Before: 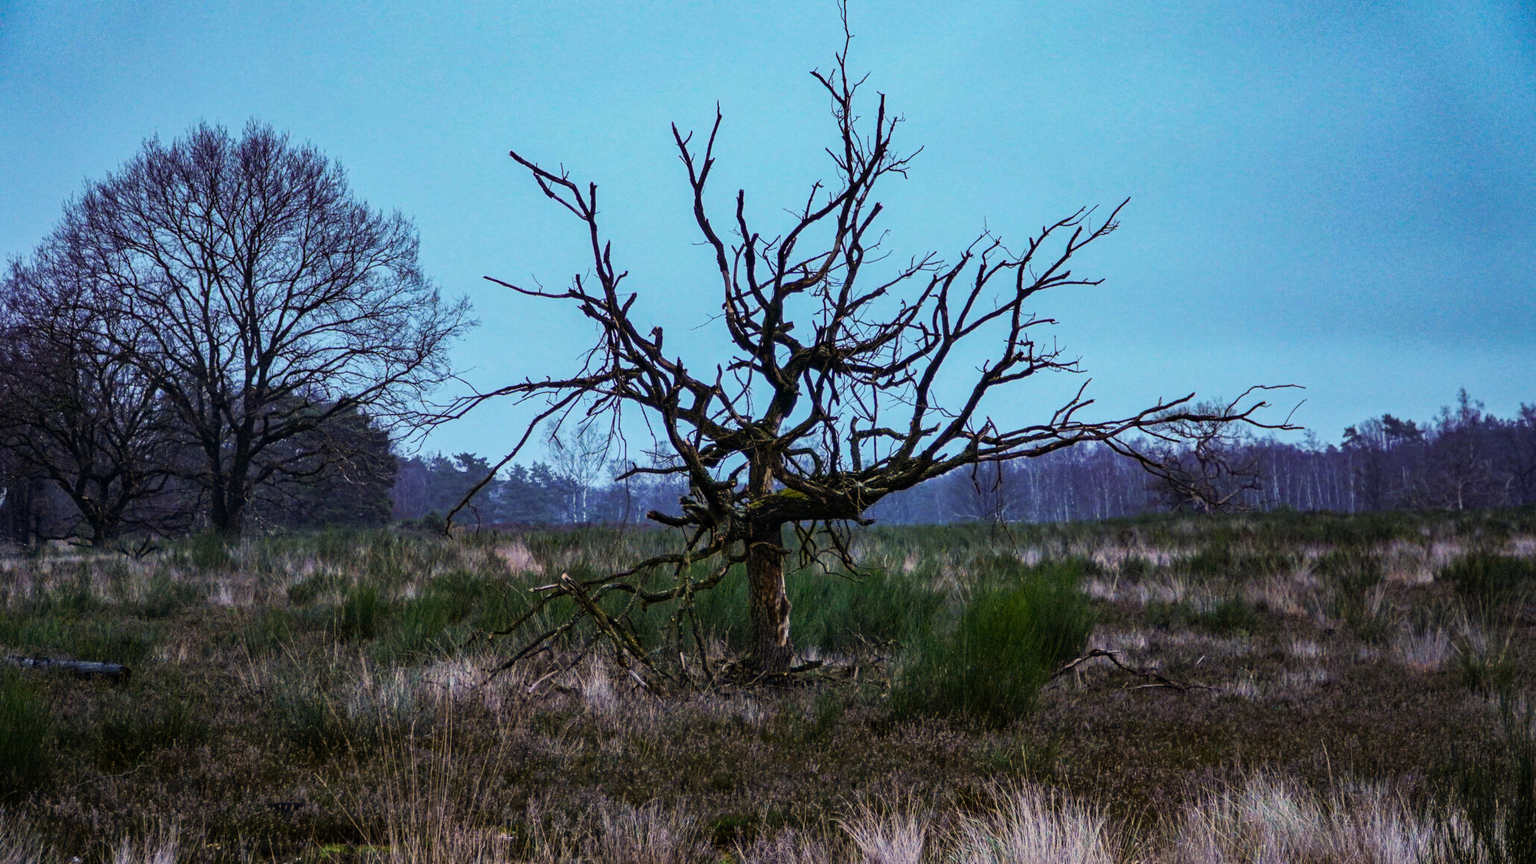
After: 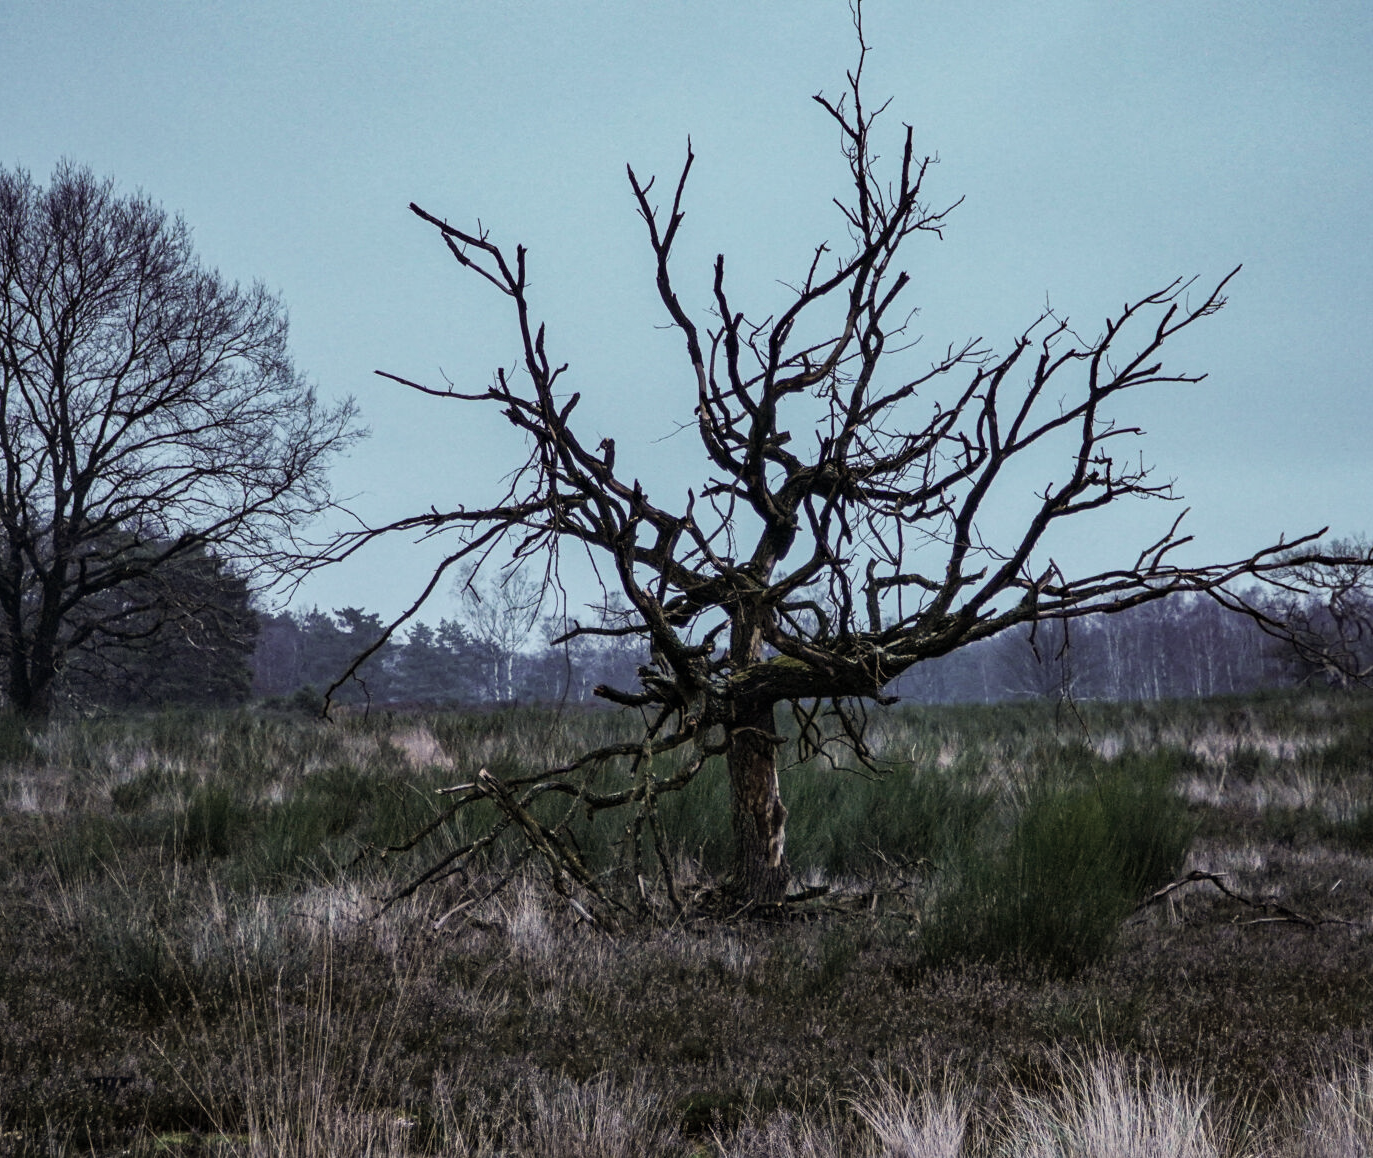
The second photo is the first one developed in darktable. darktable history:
crop and rotate: left 13.342%, right 19.991%
color zones: curves: ch1 [(0, 0.292) (0.001, 0.292) (0.2, 0.264) (0.4, 0.248) (0.6, 0.248) (0.8, 0.264) (0.999, 0.292) (1, 0.292)]
